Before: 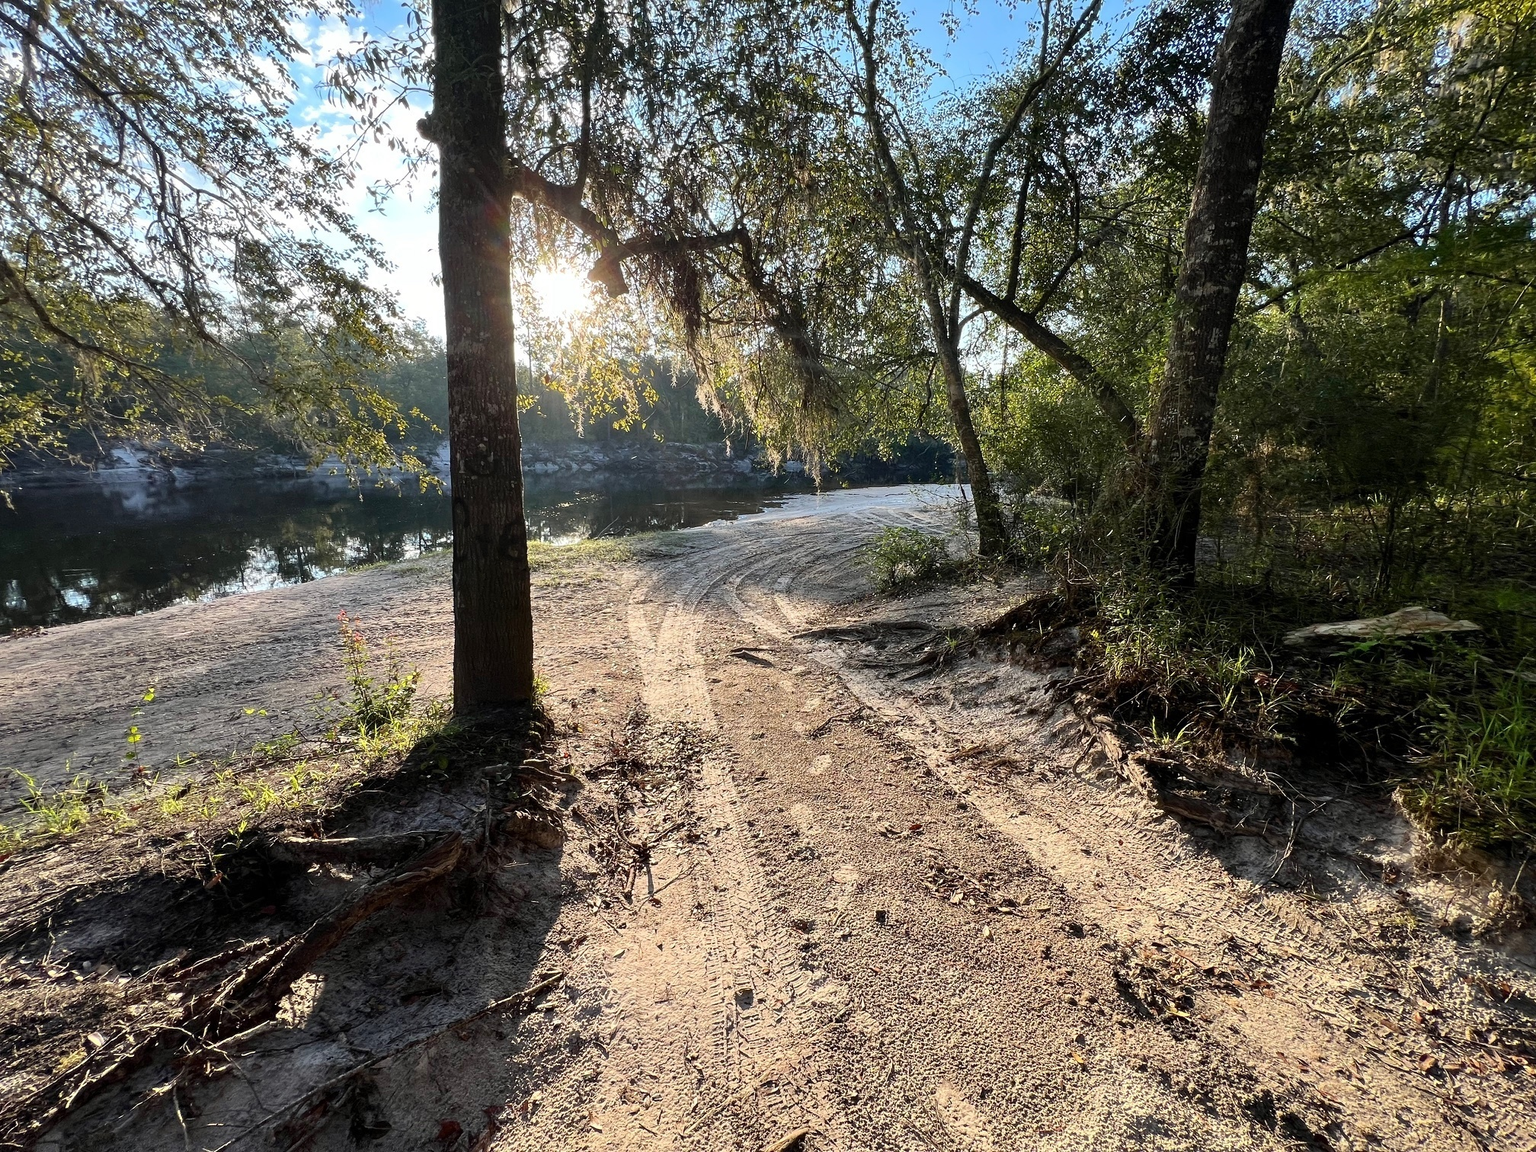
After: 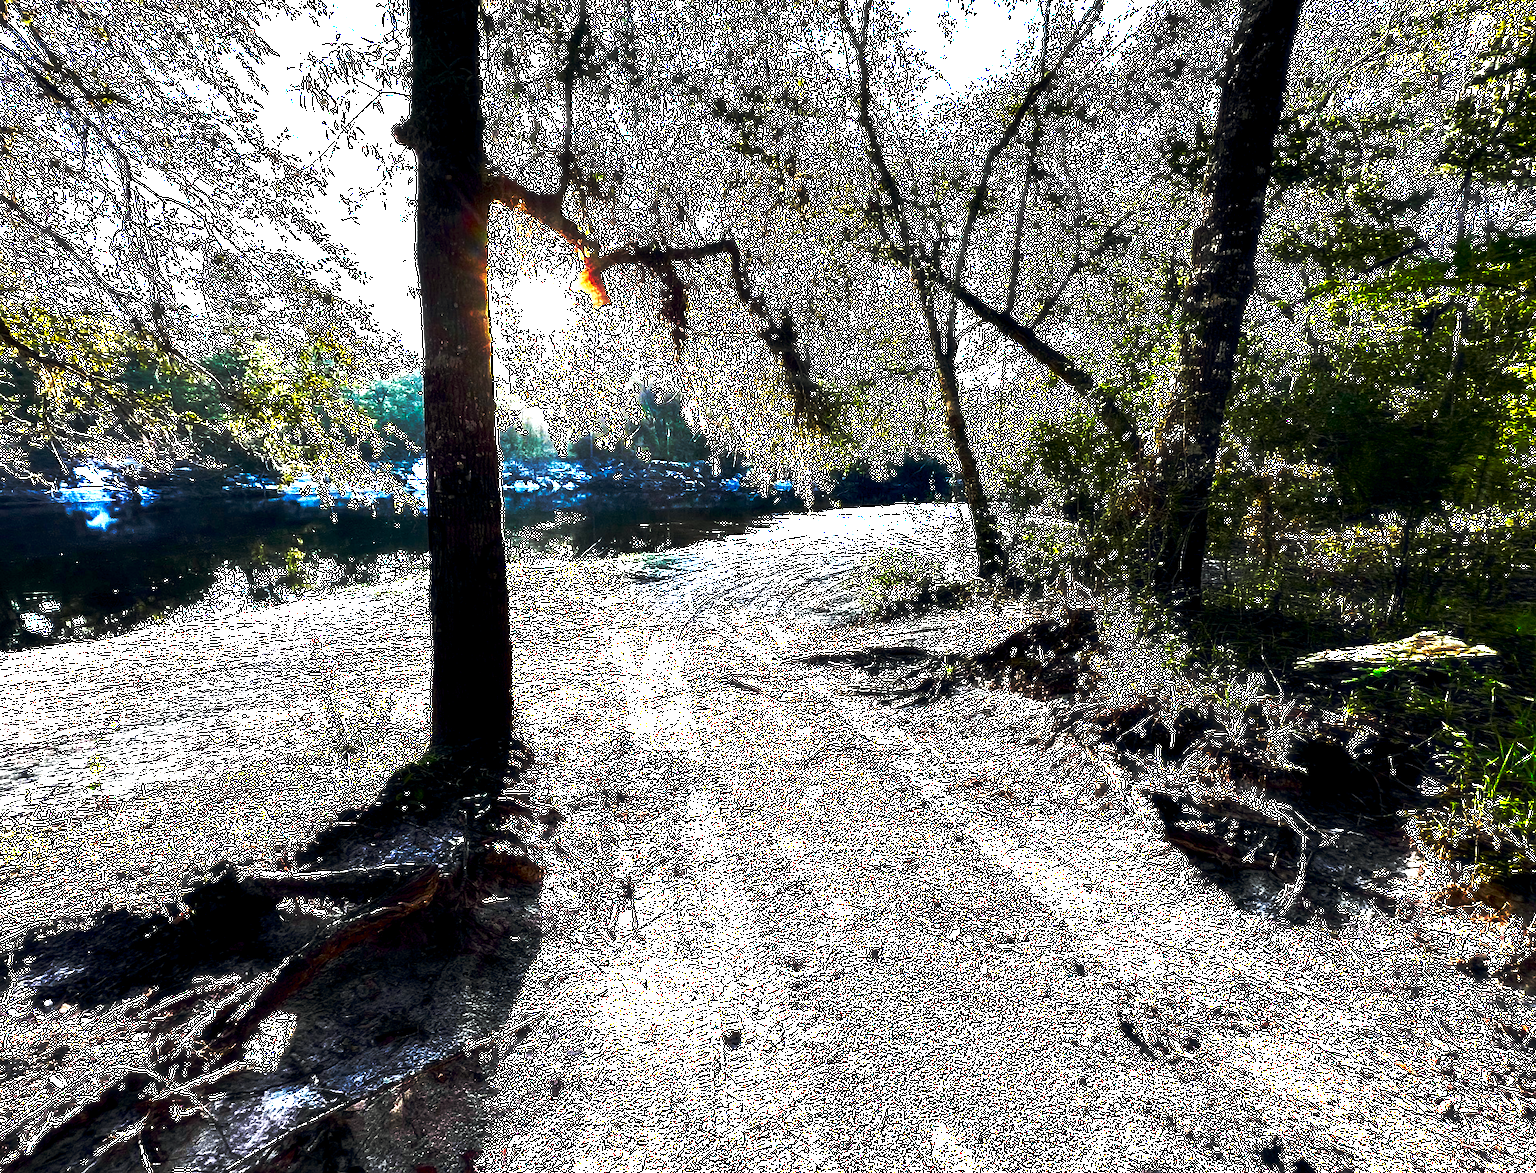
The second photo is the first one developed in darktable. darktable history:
shadows and highlights: shadows 25.85, highlights -26.38
color balance rgb: global offset › chroma 0.052%, global offset › hue 253.86°, perceptual saturation grading › global saturation -0.068%, perceptual brilliance grading › global brilliance 30.569%
contrast brightness saturation: brightness -0.253, saturation 0.201
base curve: curves: ch0 [(0, 0) (0.564, 0.291) (0.802, 0.731) (1, 1)], preserve colors none
contrast equalizer: y [[0.6 ×6], [0.55 ×6], [0 ×6], [0 ×6], [0 ×6]]
crop and rotate: left 2.661%, right 1.192%, bottom 2.054%
haze removal: strength -0.105, compatibility mode true, adaptive false
exposure: black level correction 0, exposure 1.529 EV, compensate exposure bias true, compensate highlight preservation false
